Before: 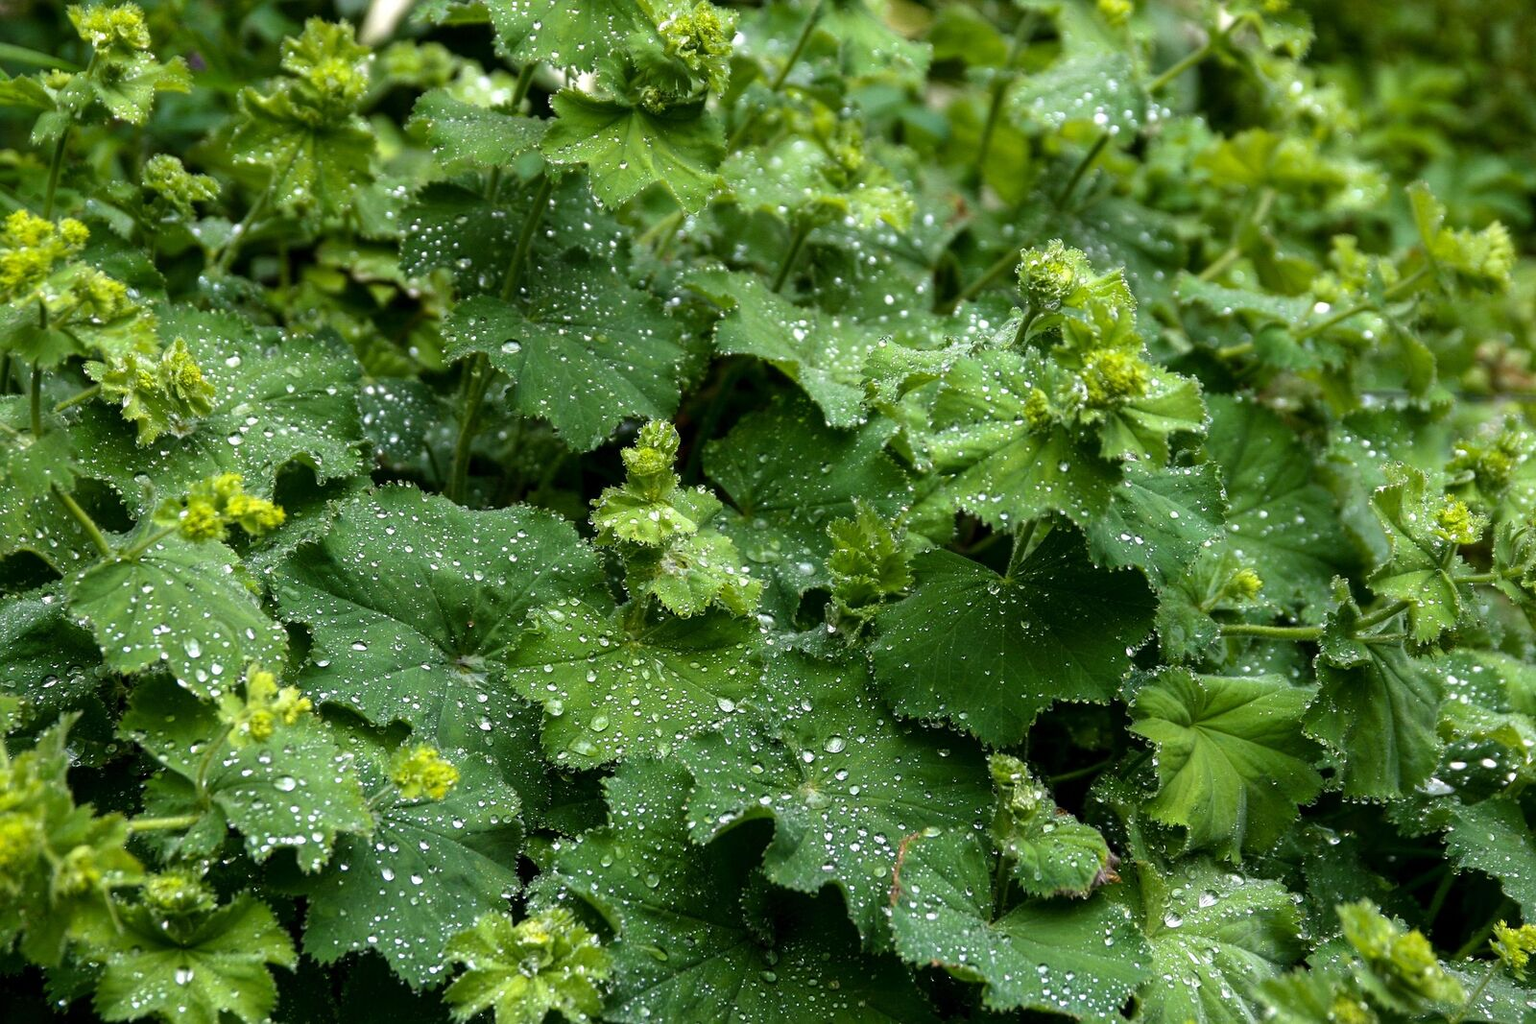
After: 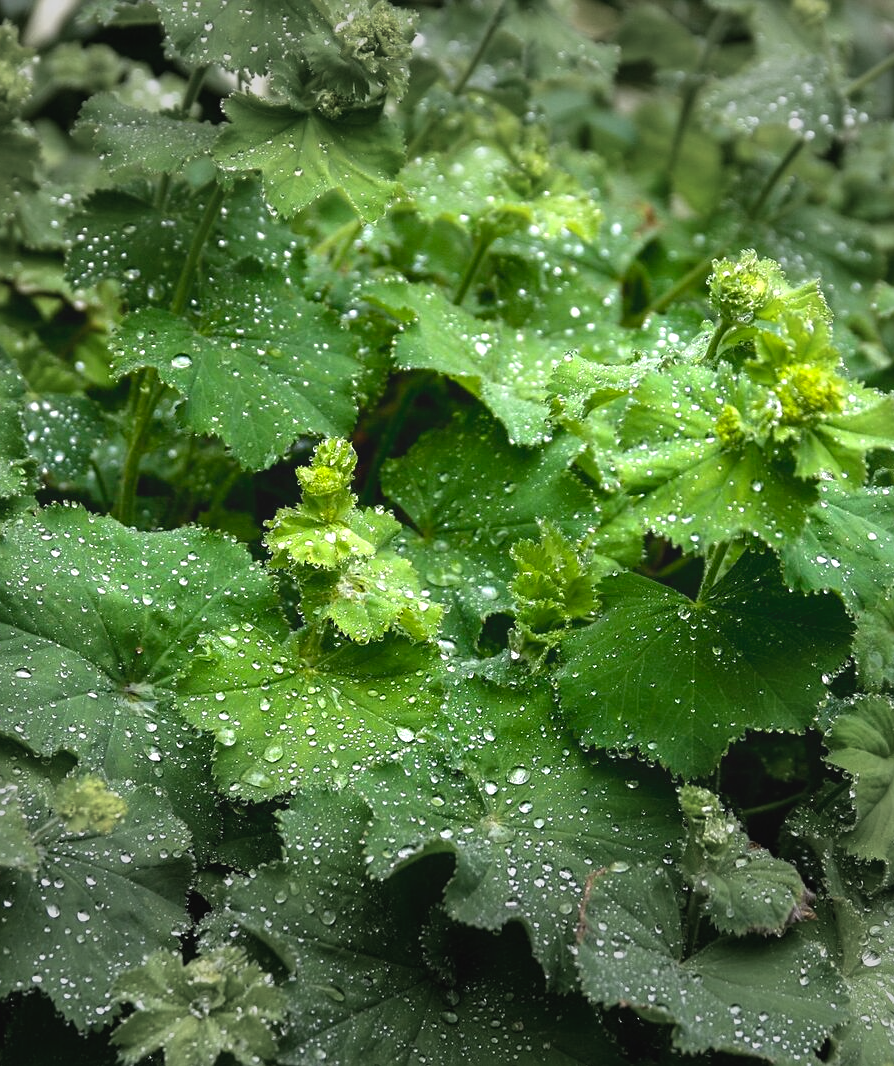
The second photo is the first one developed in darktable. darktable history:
color correction: highlights b* 0.045, saturation 1.07
crop: left 21.979%, right 22.141%, bottom 0.012%
color balance rgb: shadows lift › hue 87.7°, linear chroma grading › shadows -1.585%, linear chroma grading › highlights -14.536%, linear chroma grading › global chroma -9.571%, linear chroma grading › mid-tones -9.624%, perceptual saturation grading › global saturation 19.443%, global vibrance 20%
sharpen: amount 0.206
exposure: black level correction 0, exposure 0.702 EV, compensate highlight preservation false
contrast brightness saturation: contrast -0.122
vignetting: fall-off start 70.28%, center (0.04, -0.087), width/height ratio 1.335
